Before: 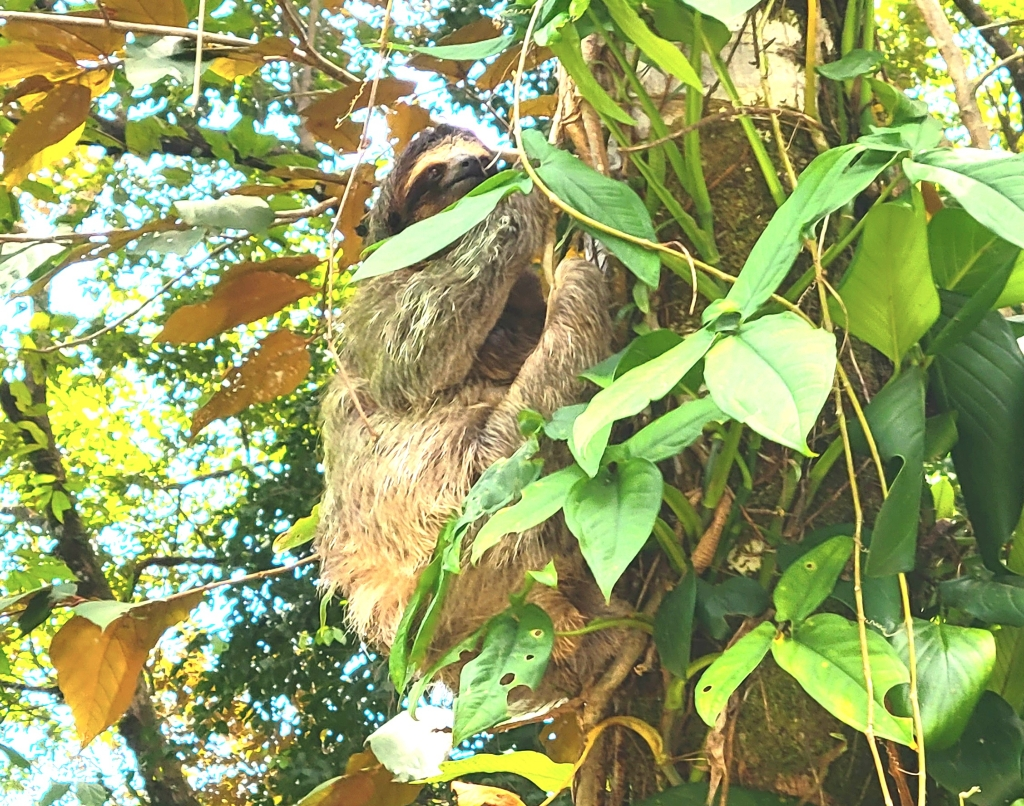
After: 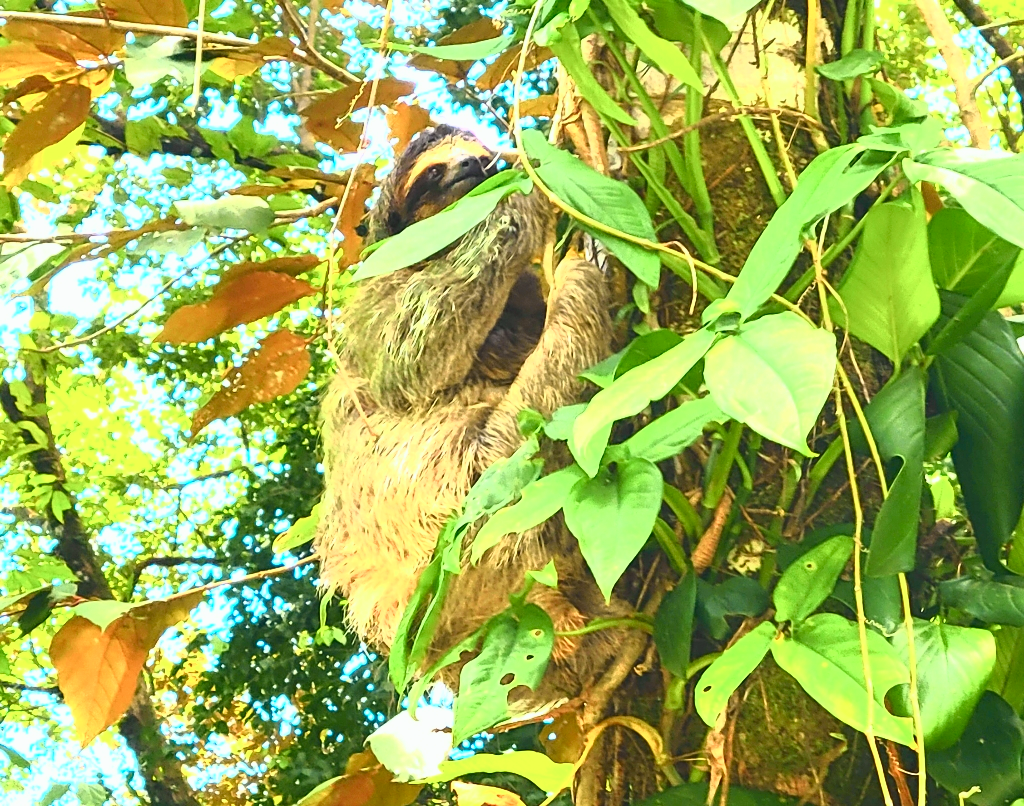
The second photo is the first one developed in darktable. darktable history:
tone curve: curves: ch0 [(0, 0.018) (0.162, 0.128) (0.434, 0.478) (0.667, 0.785) (0.819, 0.943) (1, 0.991)]; ch1 [(0, 0) (0.402, 0.36) (0.476, 0.449) (0.506, 0.505) (0.523, 0.518) (0.579, 0.626) (0.641, 0.668) (0.693, 0.745) (0.861, 0.934) (1, 1)]; ch2 [(0, 0) (0.424, 0.388) (0.483, 0.472) (0.503, 0.505) (0.521, 0.519) (0.547, 0.581) (0.582, 0.648) (0.699, 0.759) (0.997, 0.858)], color space Lab, independent channels, preserve colors none
exposure: compensate exposure bias true, compensate highlight preservation false
